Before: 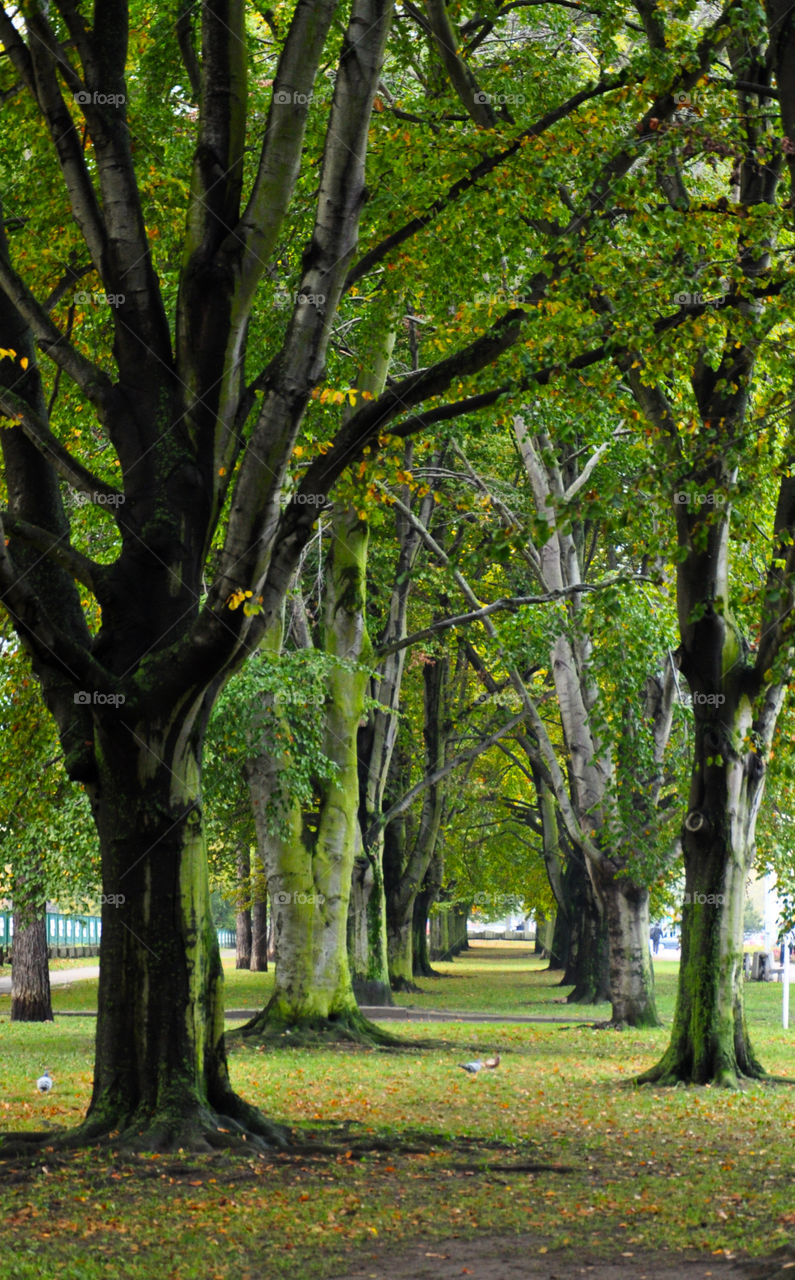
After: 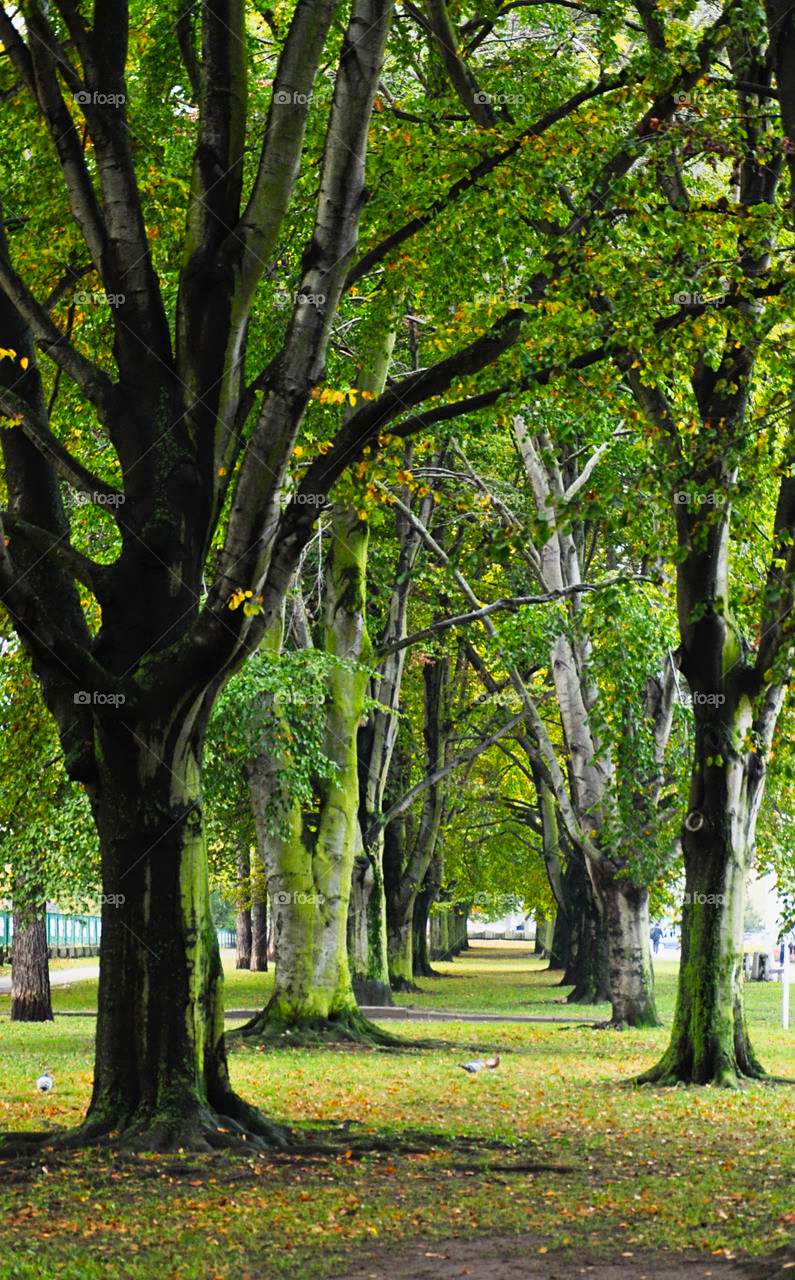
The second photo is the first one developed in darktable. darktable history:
tone curve: curves: ch0 [(0, 0.013) (0.104, 0.103) (0.258, 0.267) (0.448, 0.487) (0.709, 0.794) (0.886, 0.922) (0.994, 0.971)]; ch1 [(0, 0) (0.335, 0.298) (0.446, 0.413) (0.488, 0.484) (0.515, 0.508) (0.566, 0.593) (0.635, 0.661) (1, 1)]; ch2 [(0, 0) (0.314, 0.301) (0.437, 0.403) (0.502, 0.494) (0.528, 0.54) (0.557, 0.559) (0.612, 0.62) (0.715, 0.691) (1, 1)], preserve colors none
sharpen: amount 0.202
